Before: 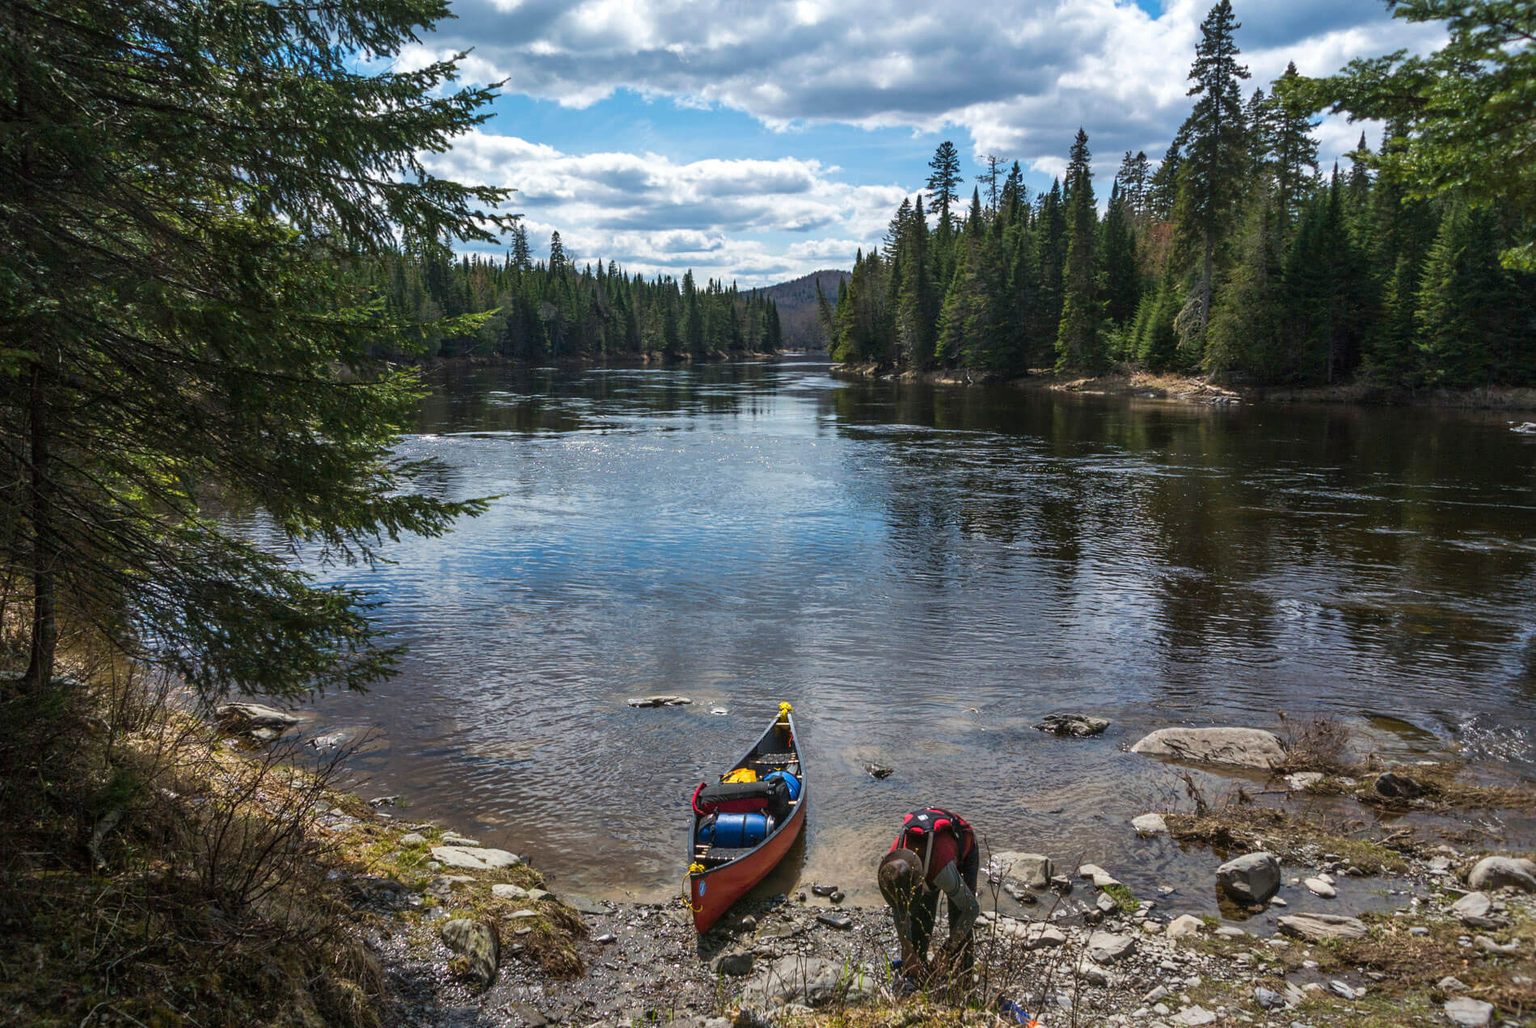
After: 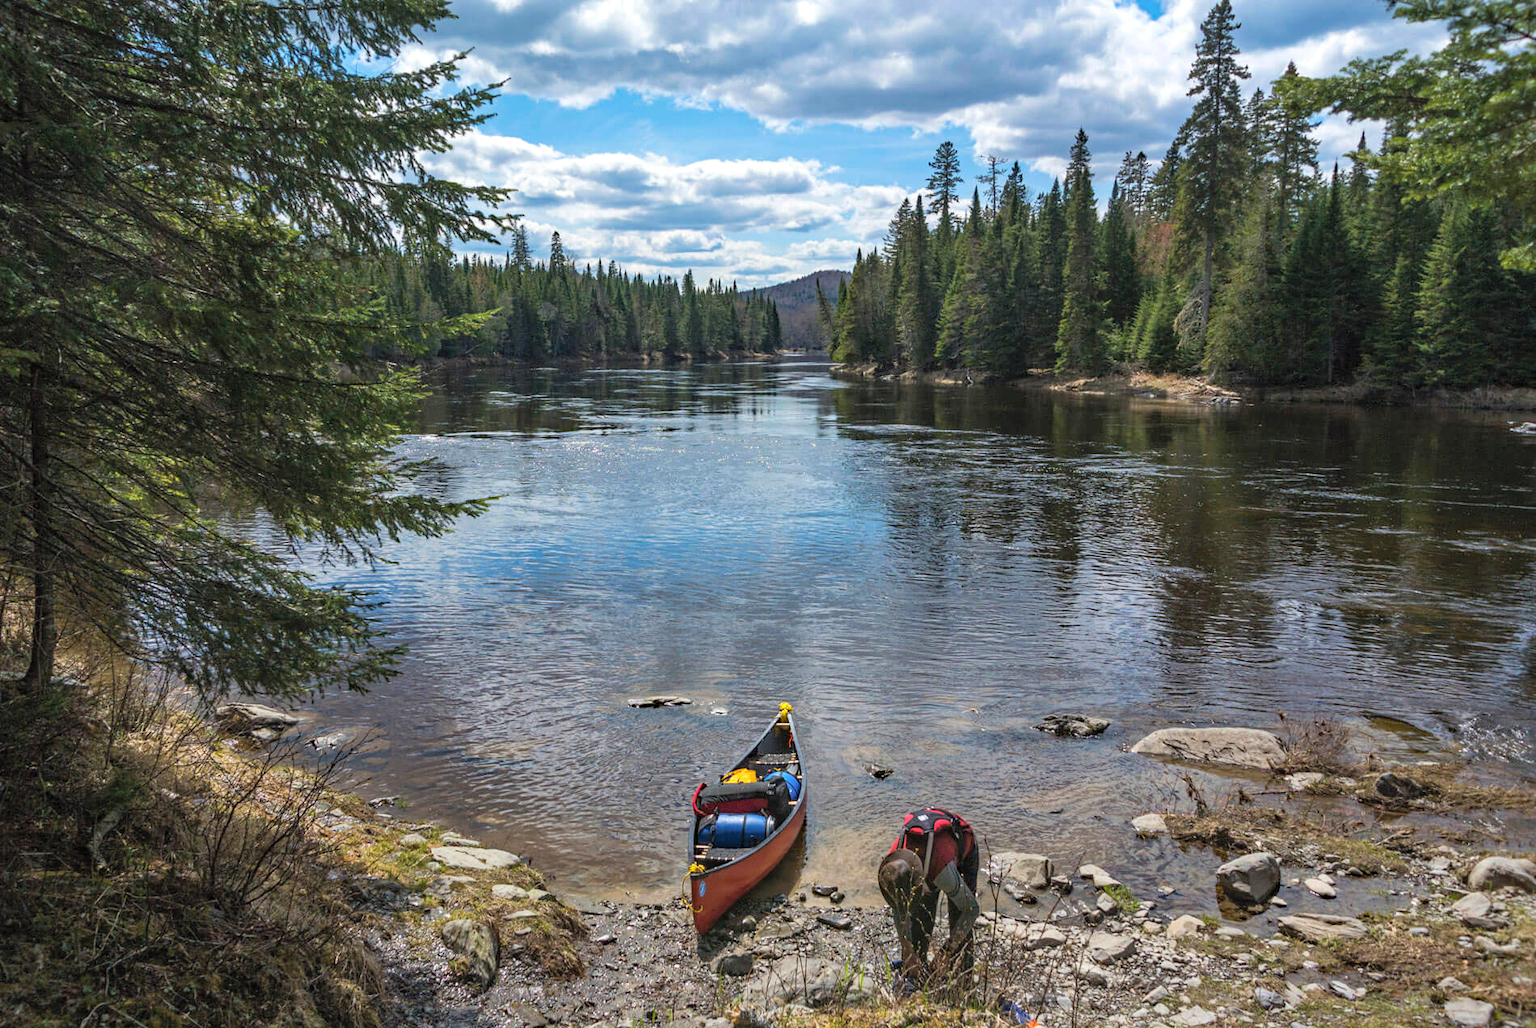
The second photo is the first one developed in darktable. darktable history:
contrast brightness saturation: brightness 0.15
haze removal: strength 0.29, distance 0.25, compatibility mode true, adaptive false
